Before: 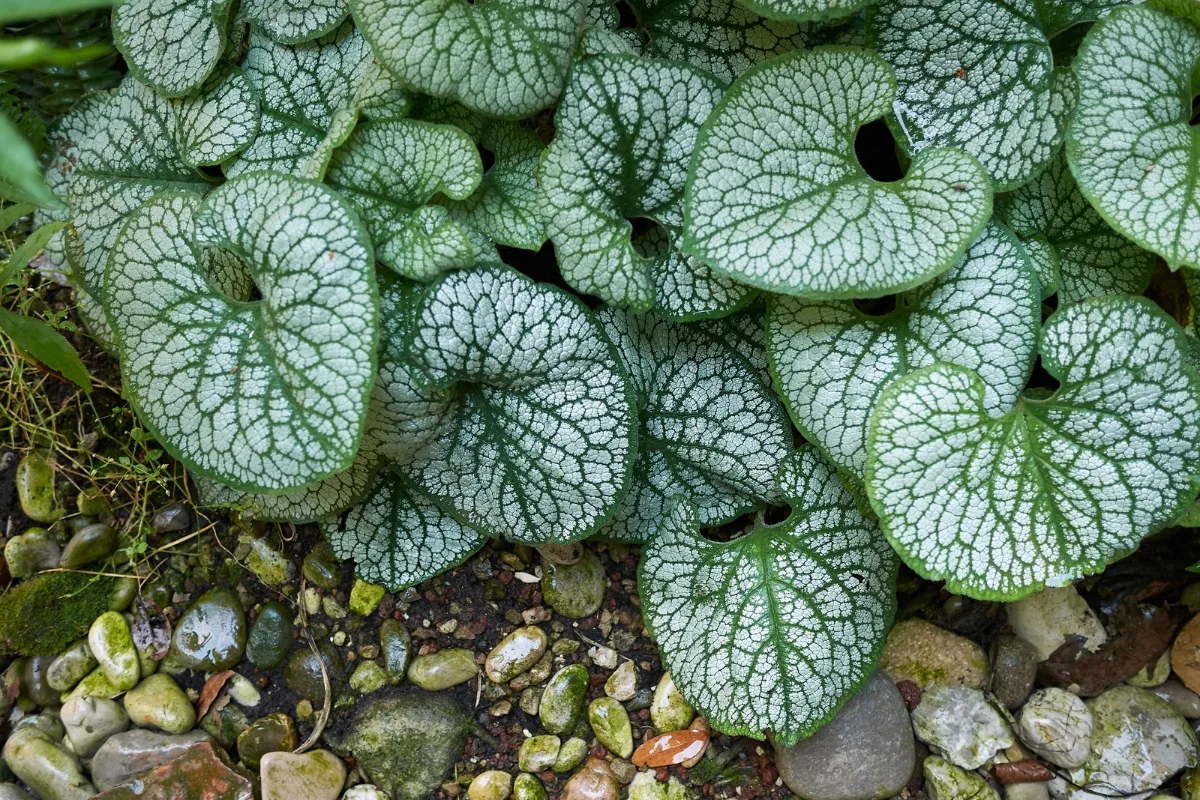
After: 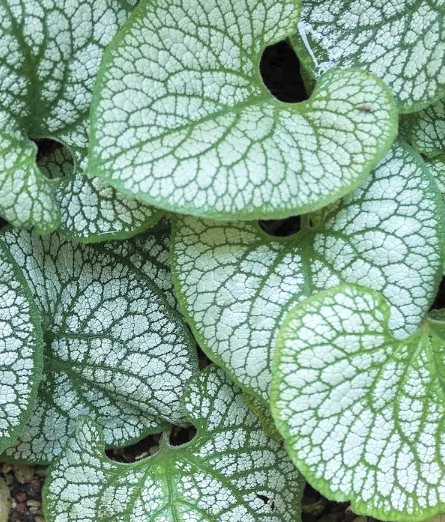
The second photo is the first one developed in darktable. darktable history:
local contrast: highlights 105%, shadows 98%, detail 120%, midtone range 0.2
contrast brightness saturation: brightness 0.274
crop and rotate: left 49.639%, top 10.096%, right 13.272%, bottom 24.586%
